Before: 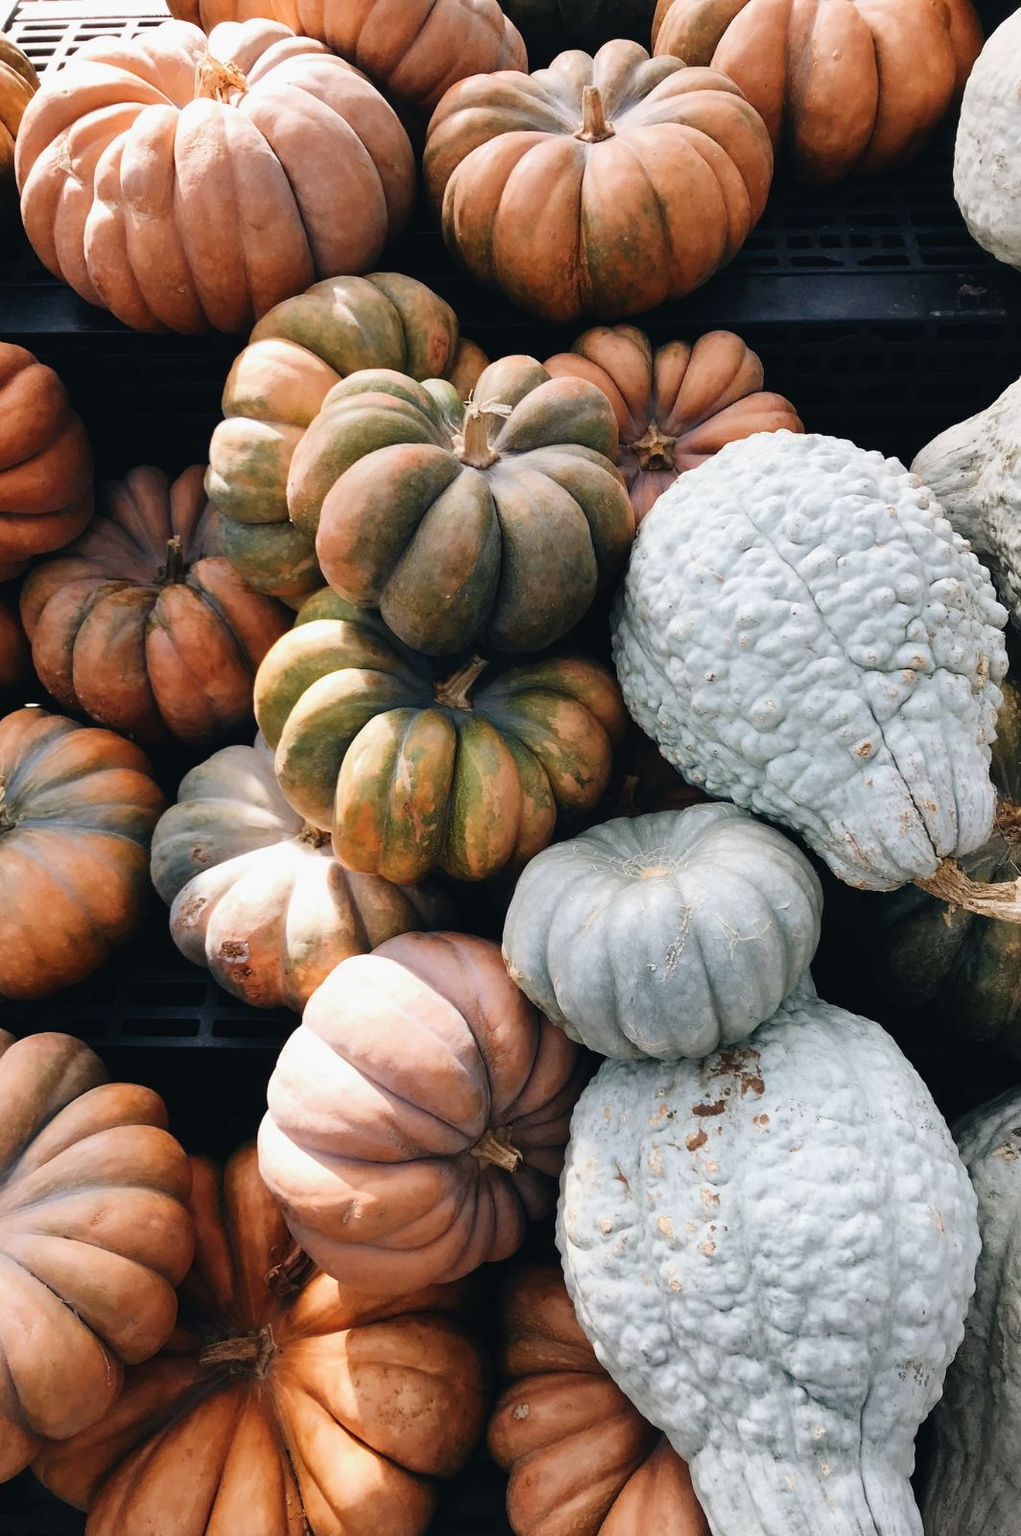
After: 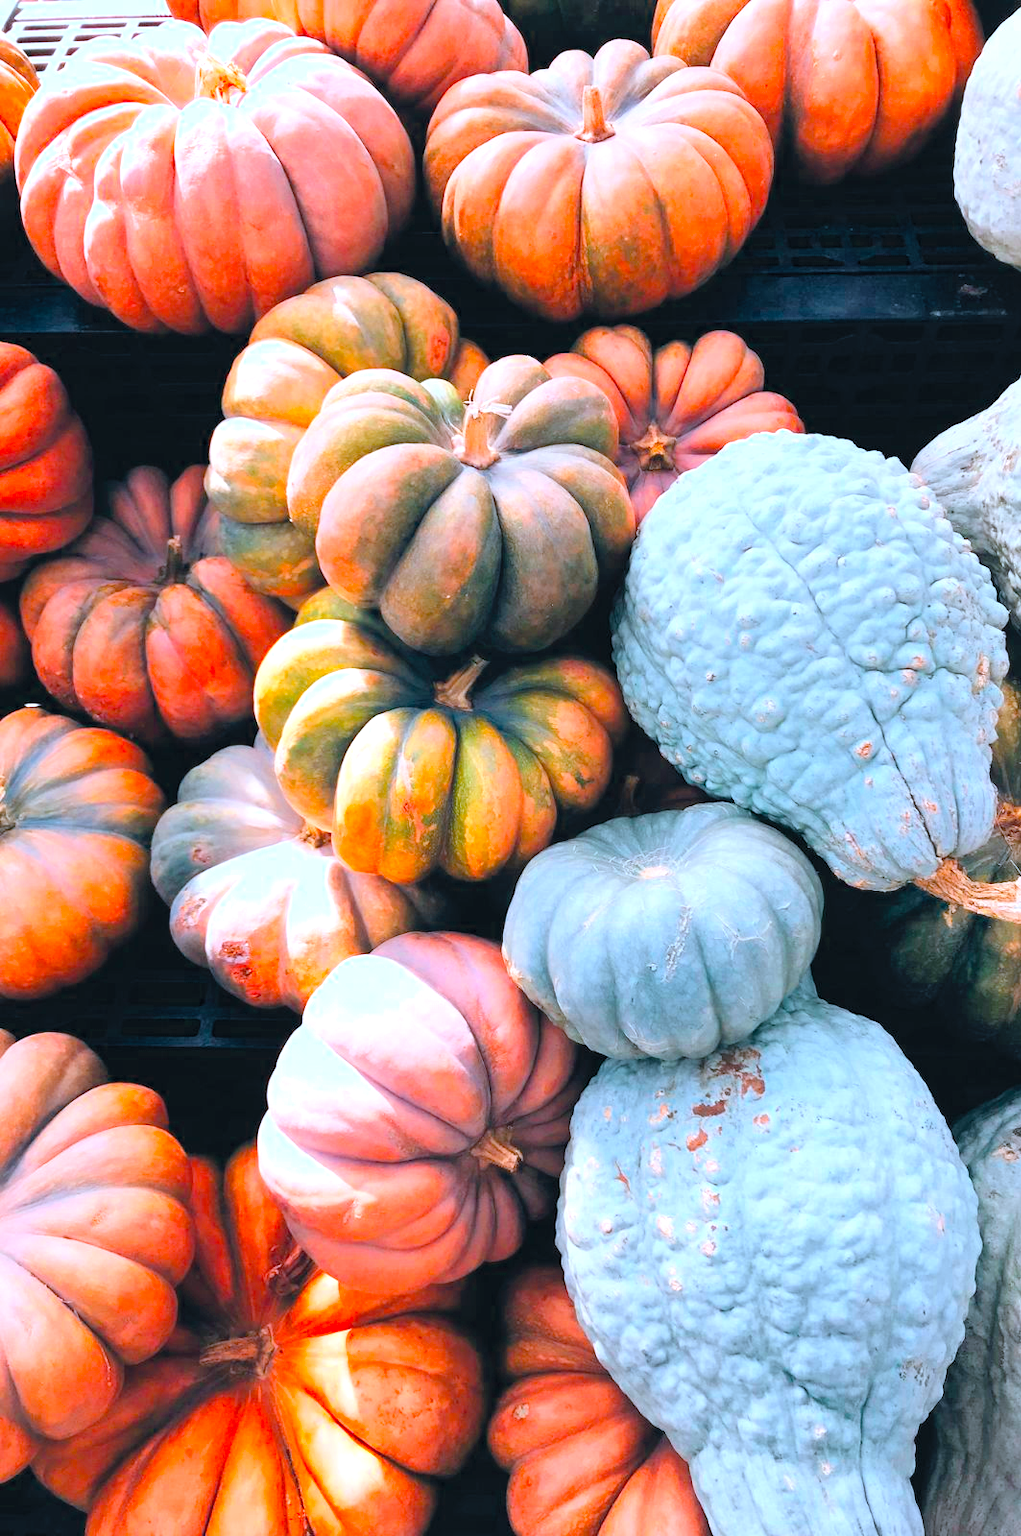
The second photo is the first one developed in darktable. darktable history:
contrast brightness saturation: brightness 0.15
color calibration: output R [1.422, -0.35, -0.252, 0], output G [-0.238, 1.259, -0.084, 0], output B [-0.081, -0.196, 1.58, 0], output brightness [0.49, 0.671, -0.57, 0], illuminant same as pipeline (D50), adaptation none (bypass), saturation algorithm version 1 (2020)
color balance: output saturation 110%
